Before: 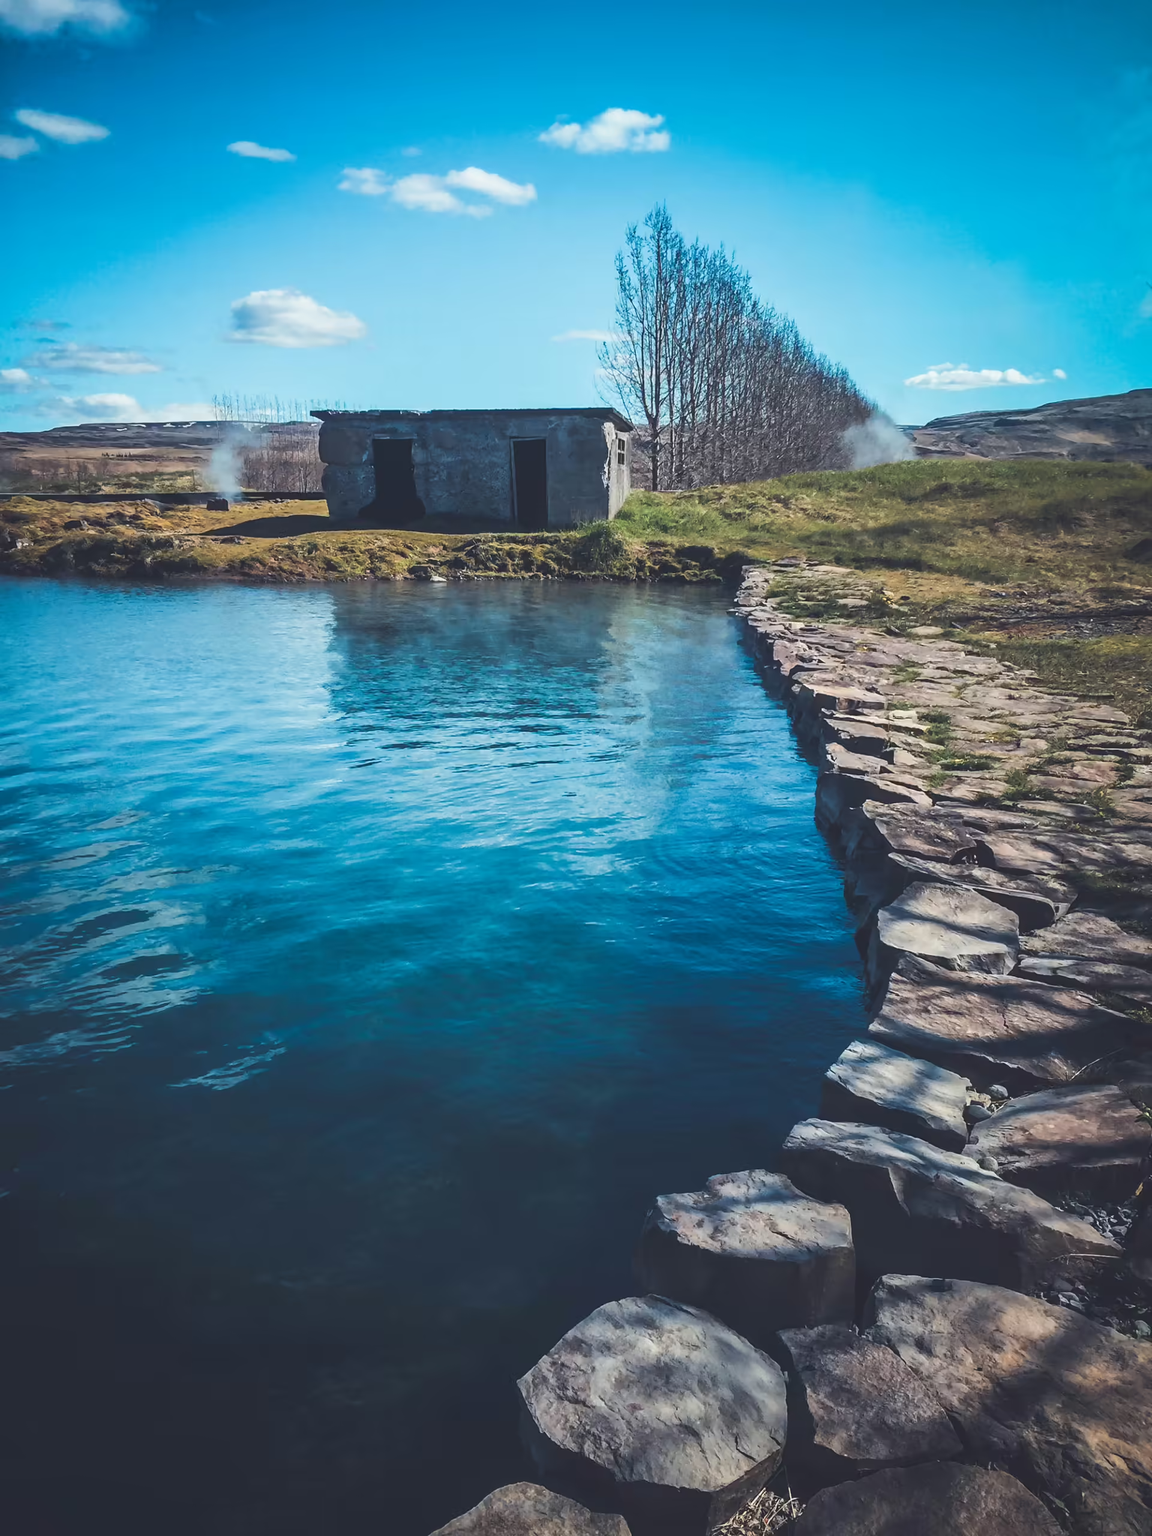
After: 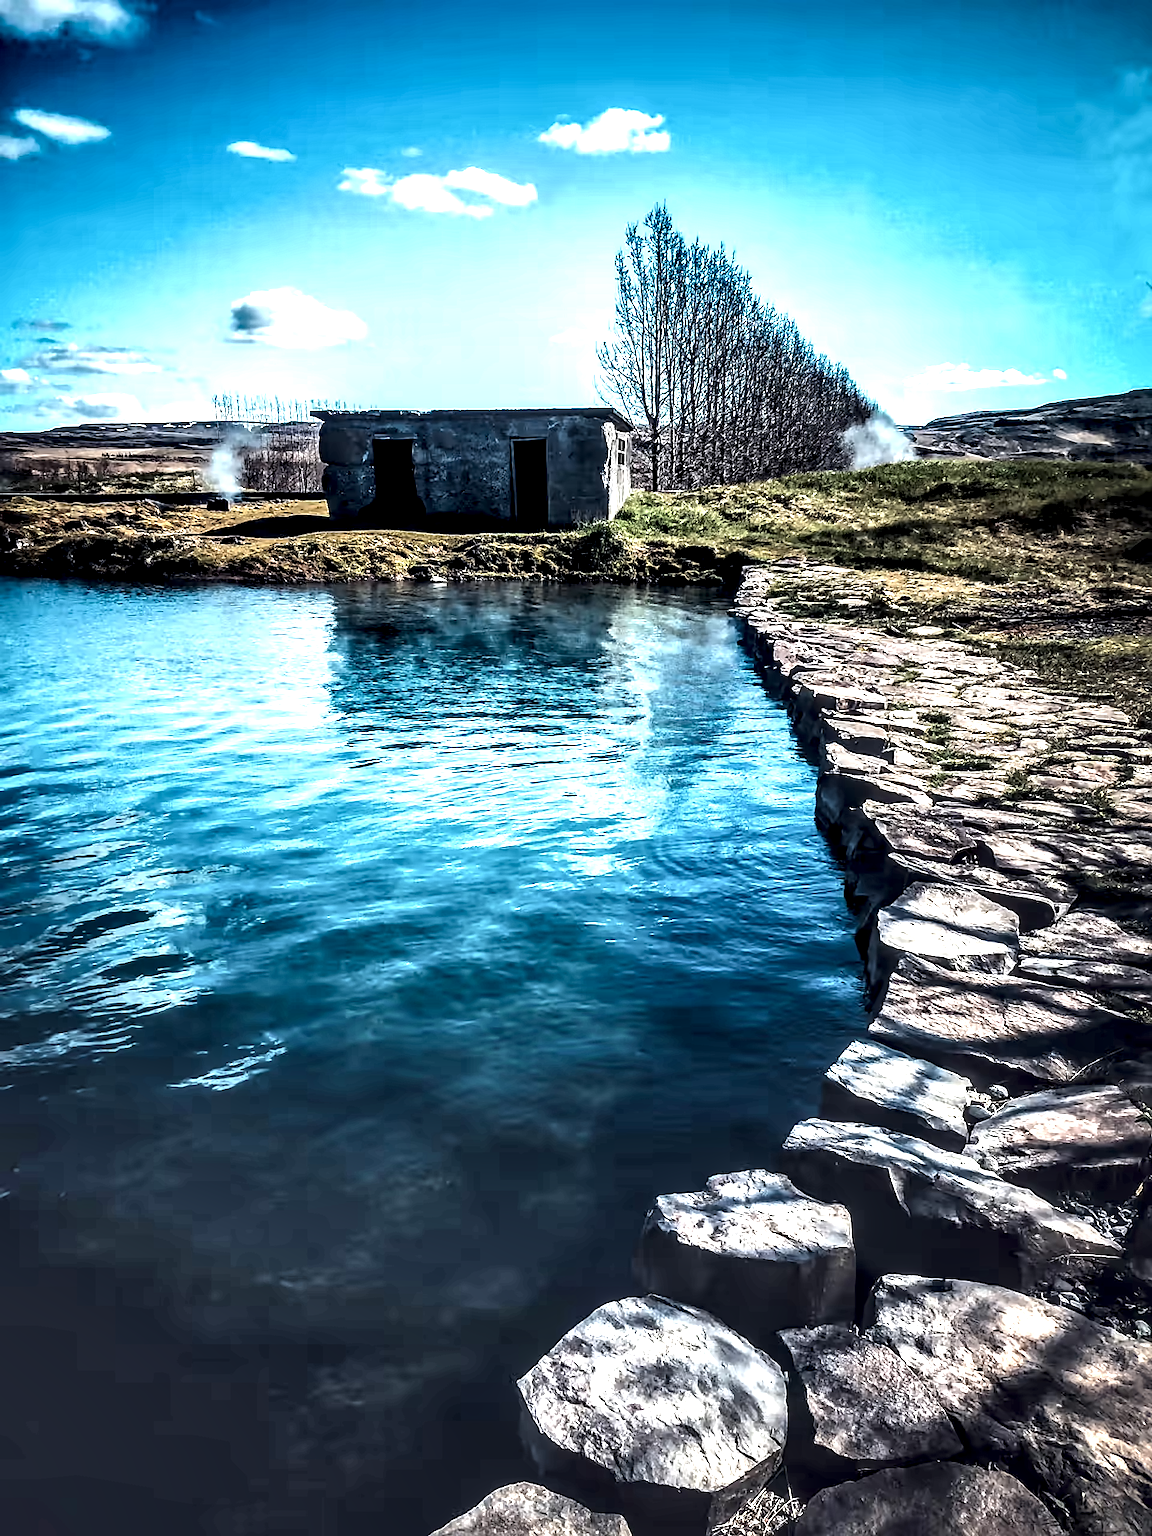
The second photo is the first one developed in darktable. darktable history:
sharpen: on, module defaults
shadows and highlights: highlights color adjustment 0.673%
tone equalizer: -8 EV -0.412 EV, -7 EV -0.364 EV, -6 EV -0.352 EV, -5 EV -0.187 EV, -3 EV 0.219 EV, -2 EV 0.351 EV, -1 EV 0.412 EV, +0 EV 0.423 EV, edges refinement/feathering 500, mask exposure compensation -1.57 EV, preserve details no
local contrast: highlights 116%, shadows 41%, detail 291%
